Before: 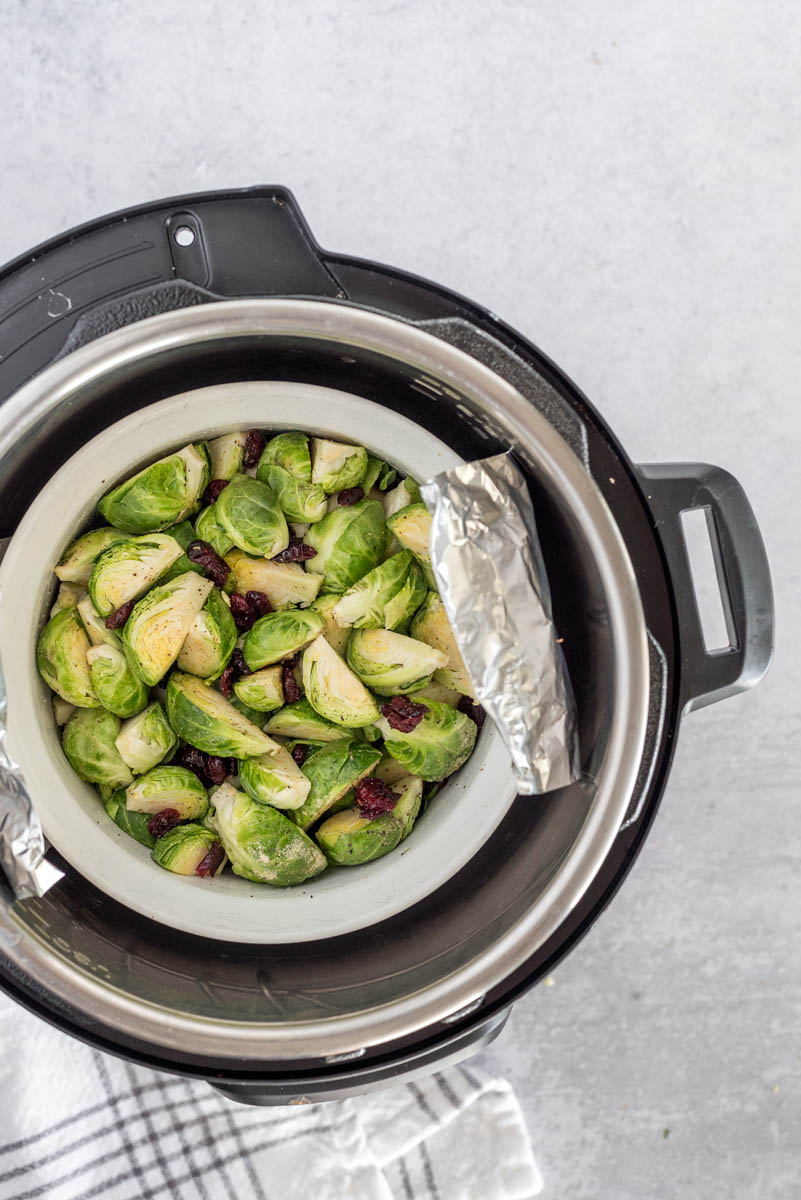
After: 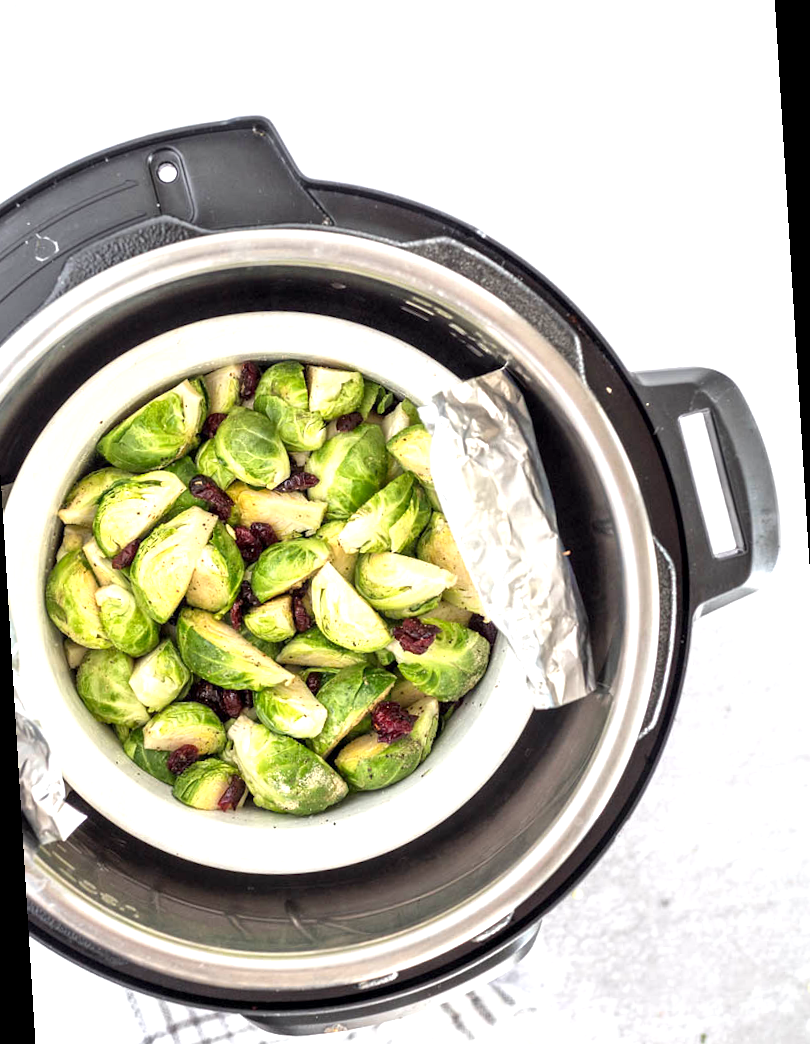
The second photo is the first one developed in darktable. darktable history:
local contrast: mode bilateral grid, contrast 25, coarseness 50, detail 123%, midtone range 0.2
rotate and perspective: rotation -3.52°, crop left 0.036, crop right 0.964, crop top 0.081, crop bottom 0.919
exposure: exposure 0.935 EV, compensate highlight preservation false
